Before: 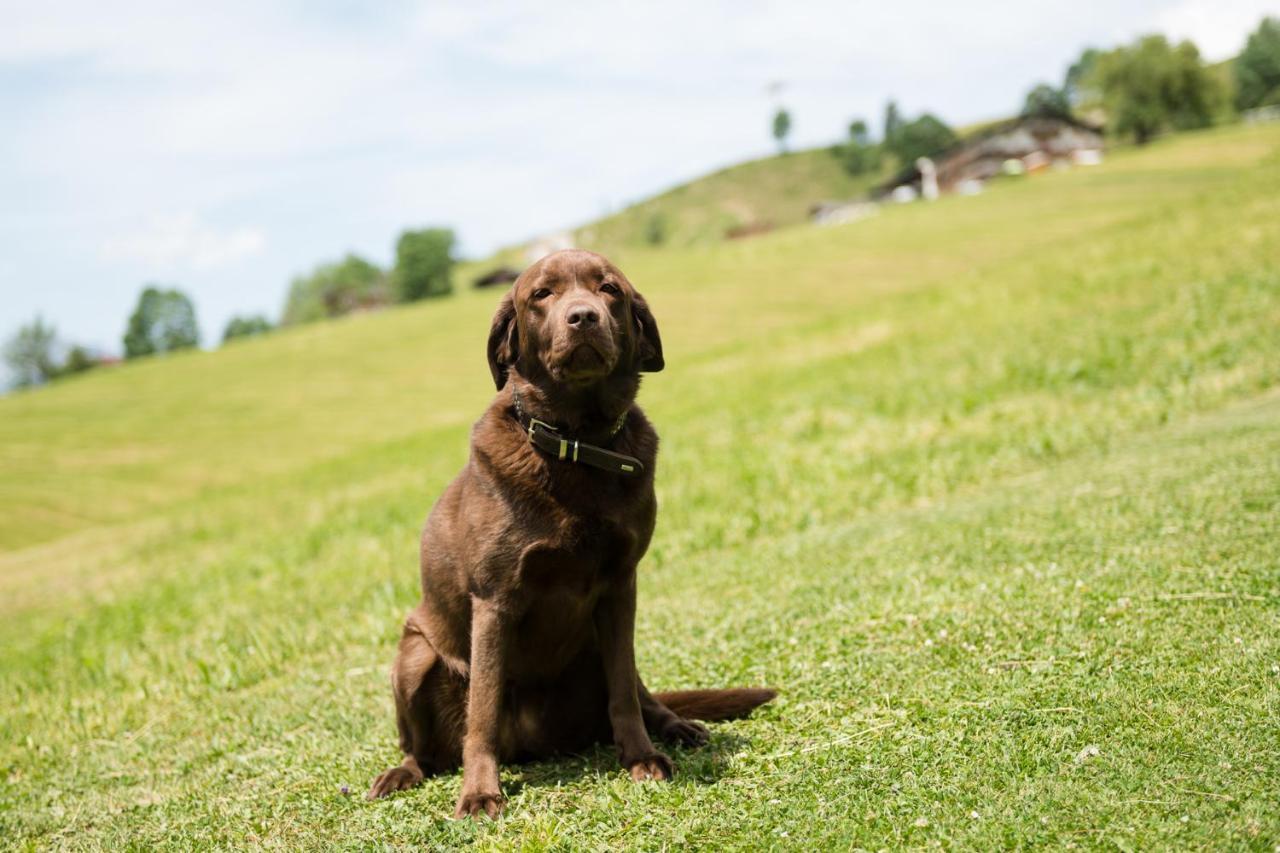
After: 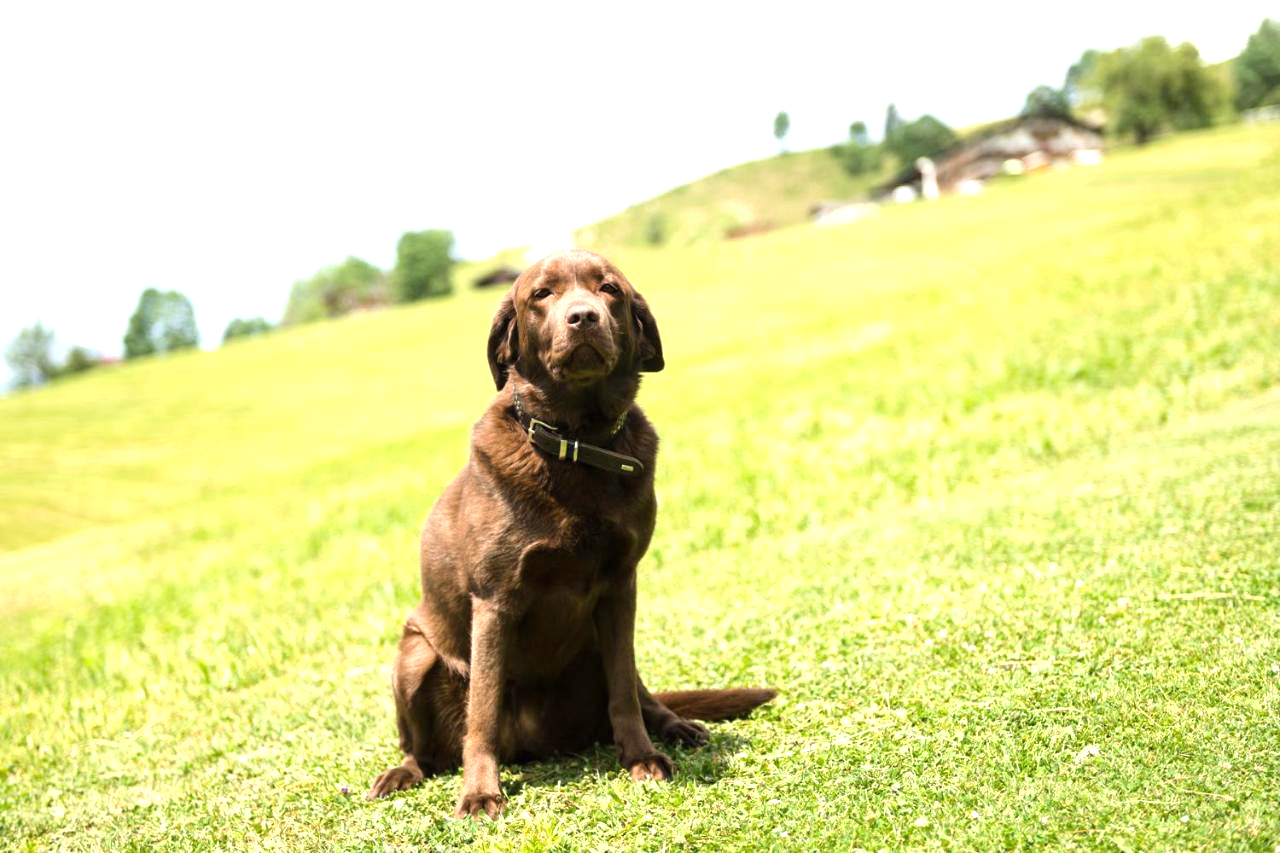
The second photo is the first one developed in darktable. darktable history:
exposure: black level correction 0, exposure 0.7 EV, compensate exposure bias true, compensate highlight preservation false
levels: levels [0, 0.476, 0.951]
